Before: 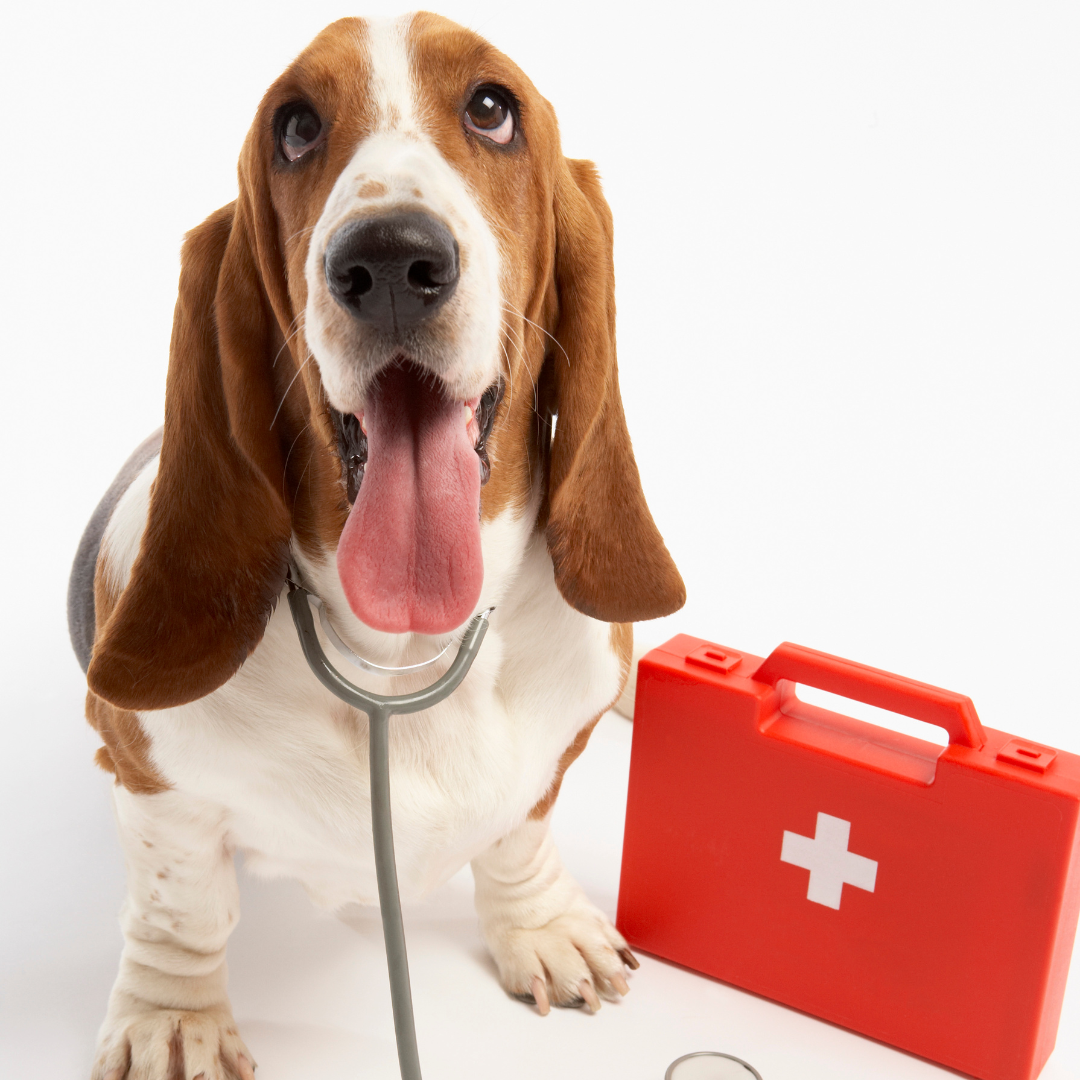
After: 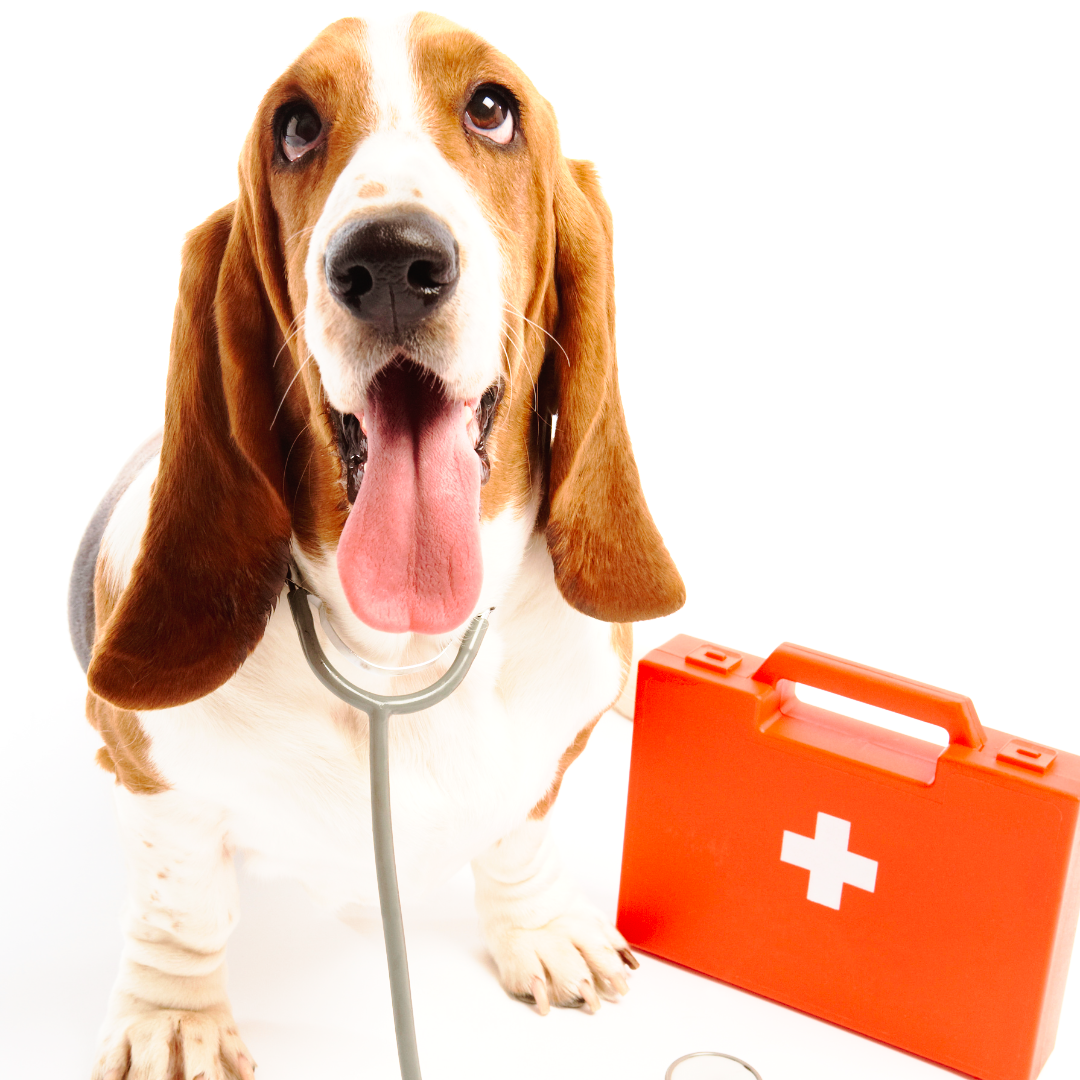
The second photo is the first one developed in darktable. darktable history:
velvia: on, module defaults
exposure: exposure 0.201 EV, compensate highlight preservation false
tone curve: curves: ch0 [(0, 0.019) (0.078, 0.058) (0.223, 0.217) (0.424, 0.553) (0.631, 0.764) (0.816, 0.932) (1, 1)]; ch1 [(0, 0) (0.262, 0.227) (0.417, 0.386) (0.469, 0.467) (0.502, 0.503) (0.544, 0.548) (0.57, 0.579) (0.608, 0.62) (0.65, 0.68) (0.994, 0.987)]; ch2 [(0, 0) (0.262, 0.188) (0.5, 0.504) (0.553, 0.592) (0.599, 0.653) (1, 1)], preserve colors none
